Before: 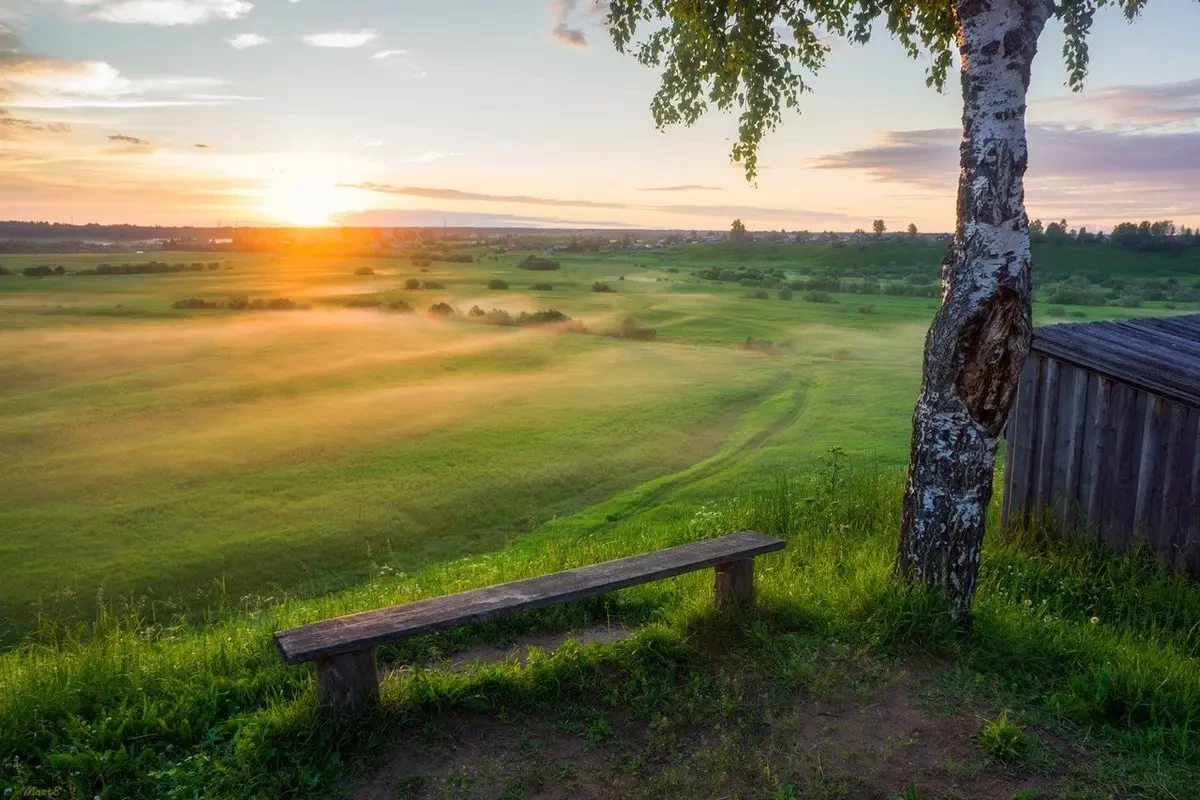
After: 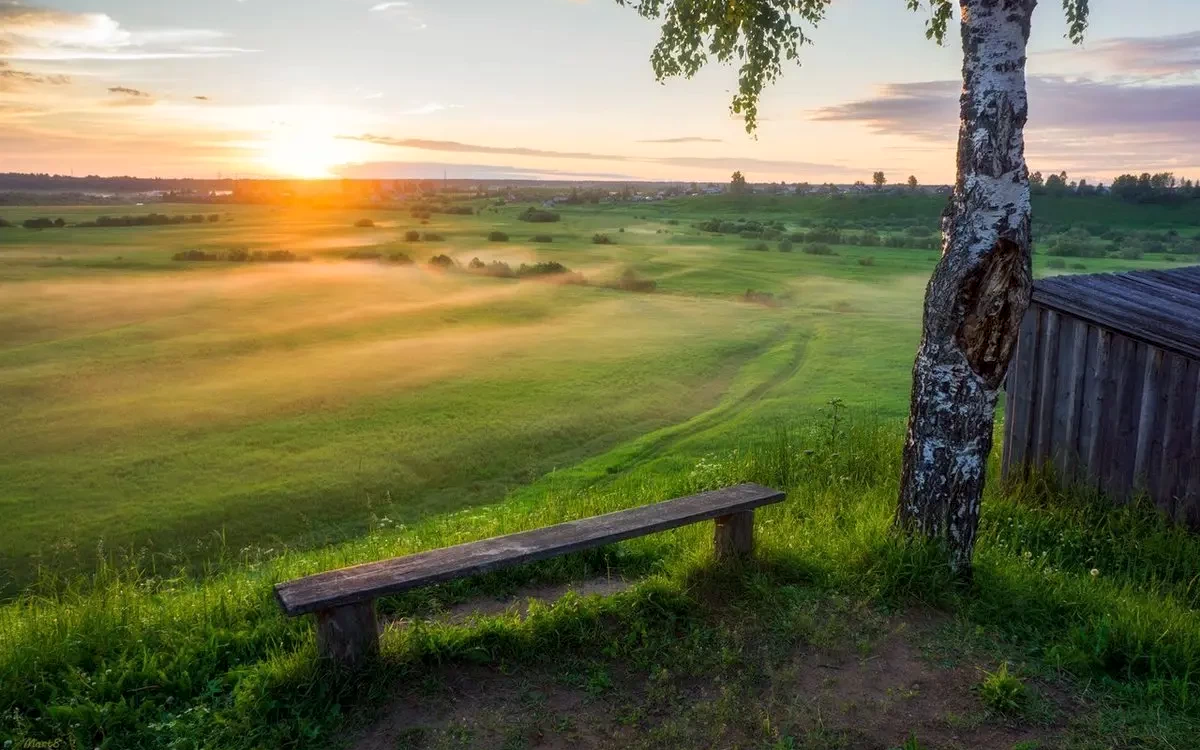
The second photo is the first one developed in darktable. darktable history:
crop and rotate: top 6.25%
contrast equalizer: octaves 7, y [[0.6 ×6], [0.55 ×6], [0 ×6], [0 ×6], [0 ×6]], mix 0.15
